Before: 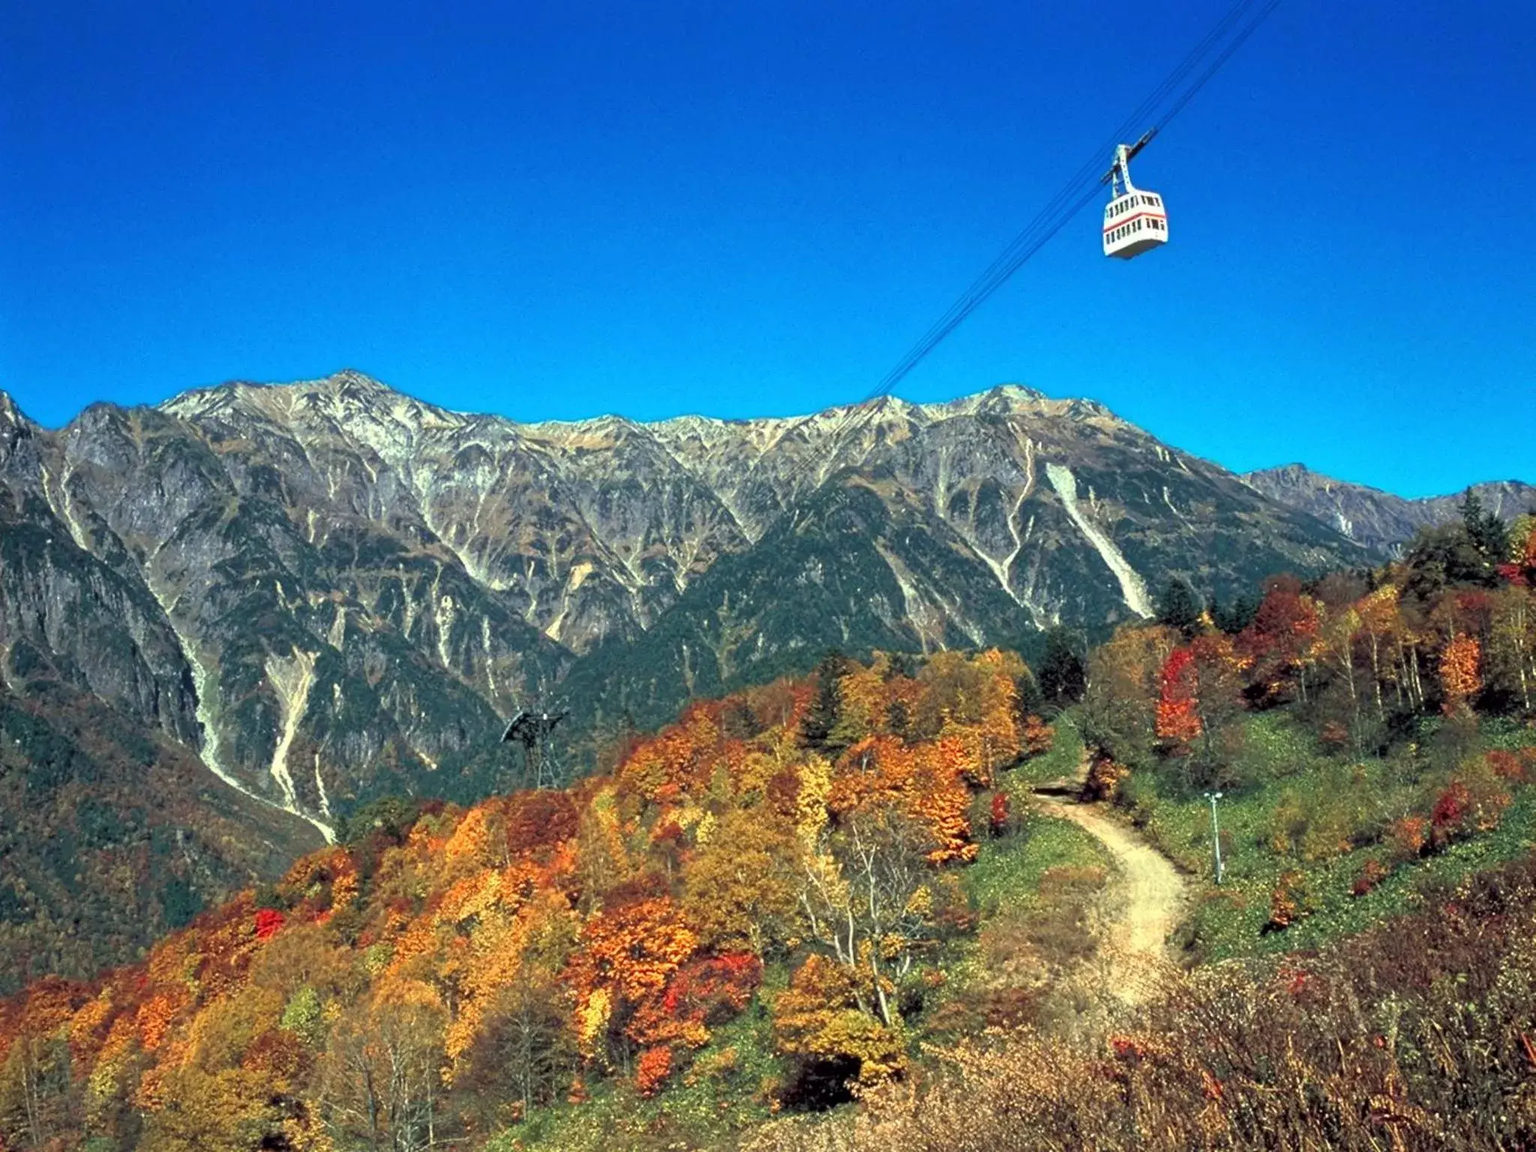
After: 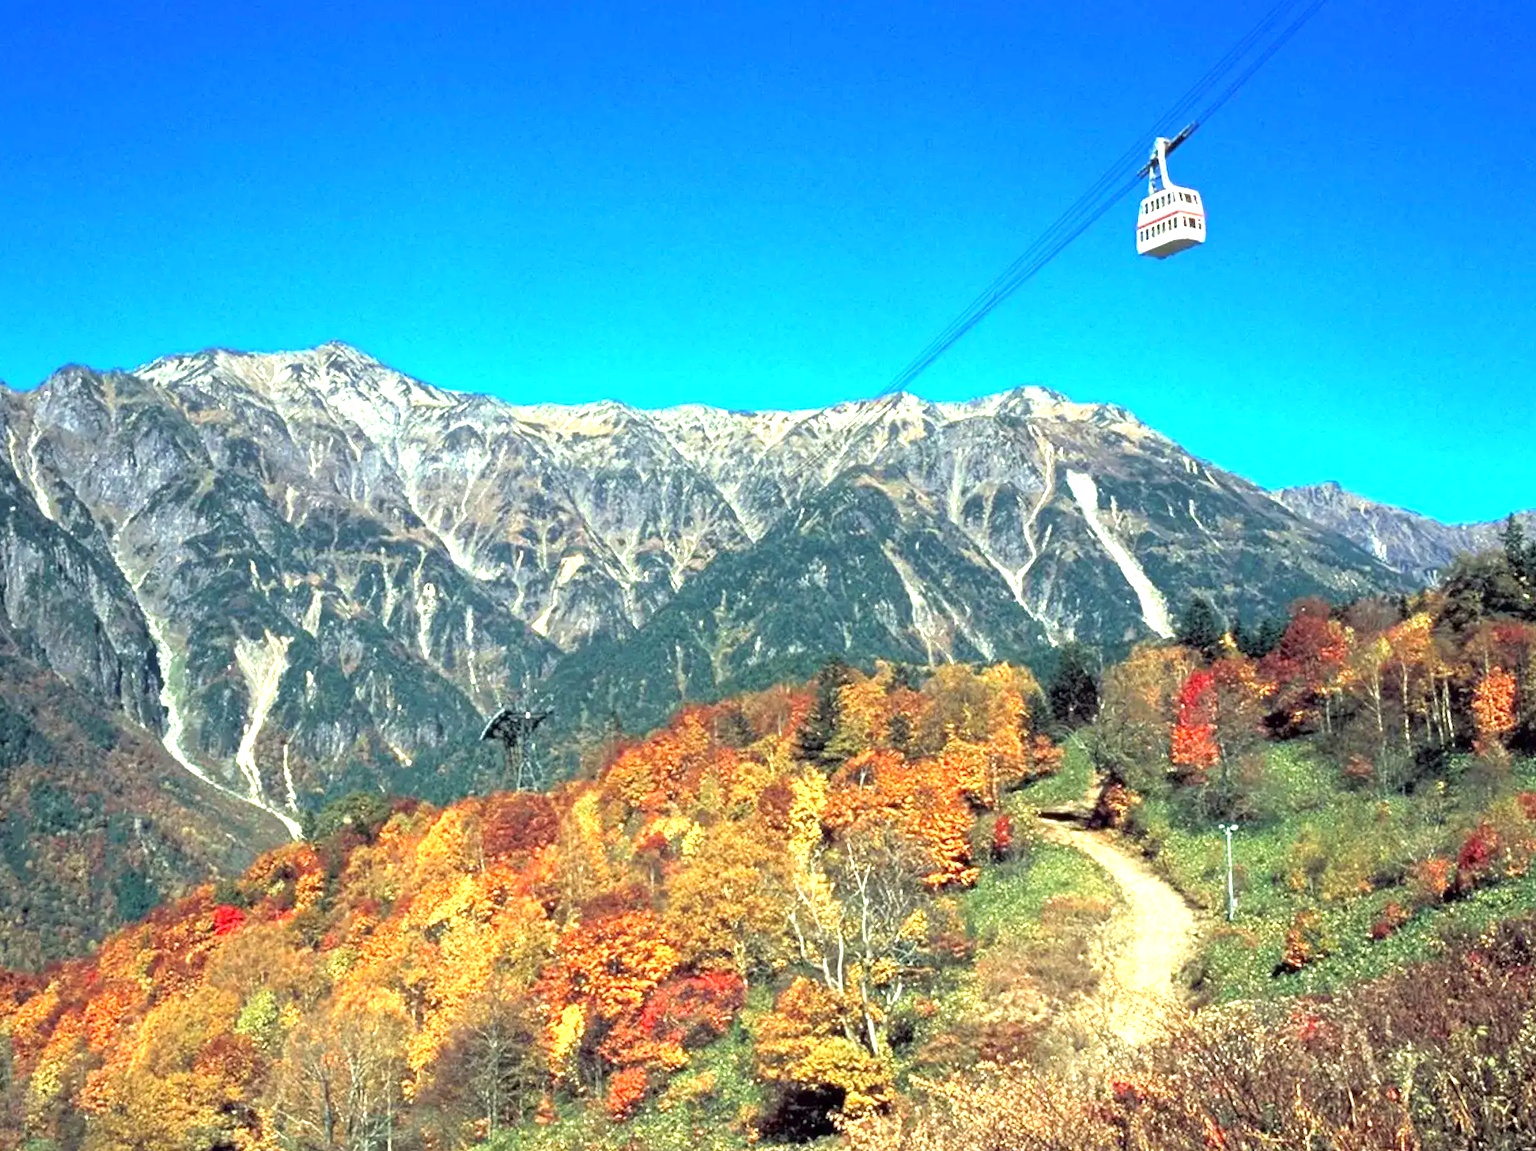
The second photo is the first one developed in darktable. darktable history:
crop and rotate: angle -2.38°
exposure: exposure 1.089 EV, compensate highlight preservation false
